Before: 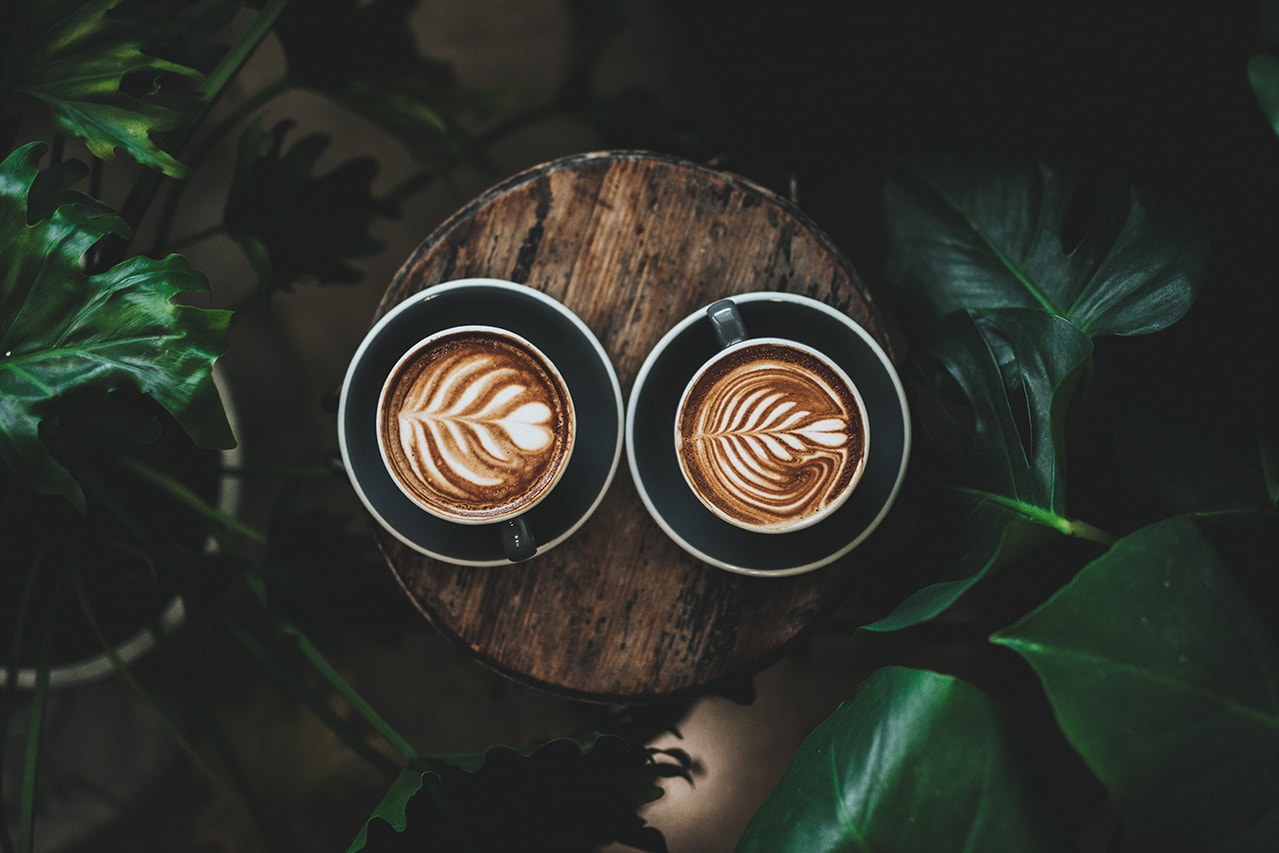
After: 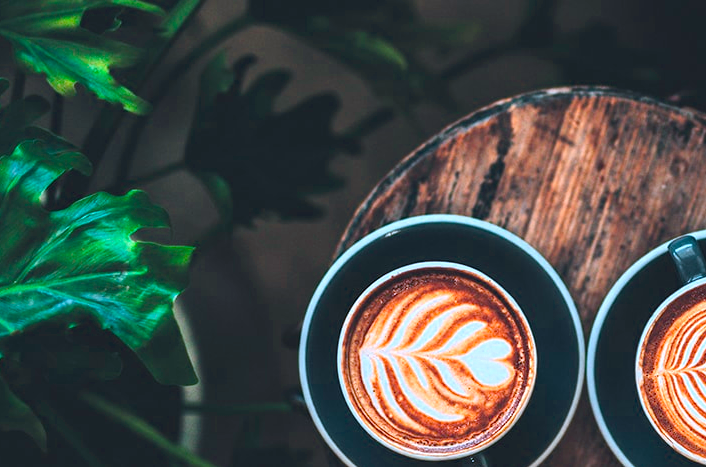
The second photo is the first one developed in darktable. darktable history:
crop and rotate: left 3.063%, top 7.573%, right 41.73%, bottom 37.63%
tone equalizer: on, module defaults
color calibration: output R [1.422, -0.35, -0.252, 0], output G [-0.238, 1.259, -0.084, 0], output B [-0.081, -0.196, 1.58, 0], output brightness [0.49, 0.671, -0.57, 0], illuminant same as pipeline (D50), adaptation none (bypass), x 0.332, y 0.335, temperature 5013.43 K
